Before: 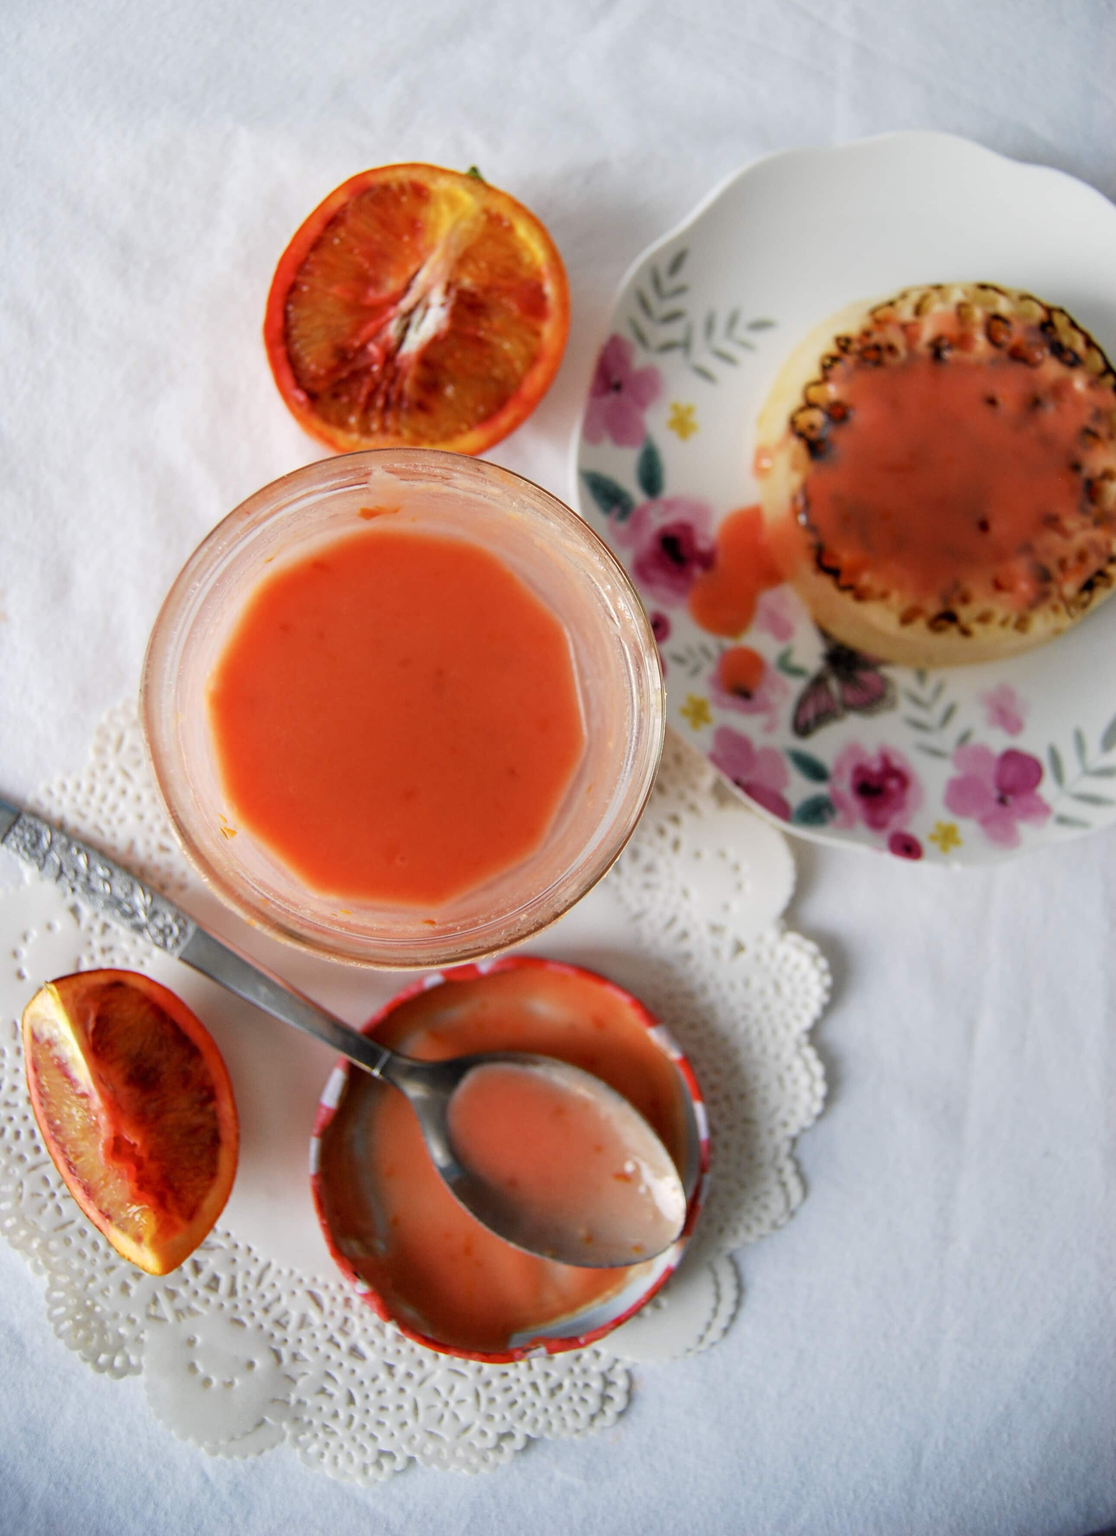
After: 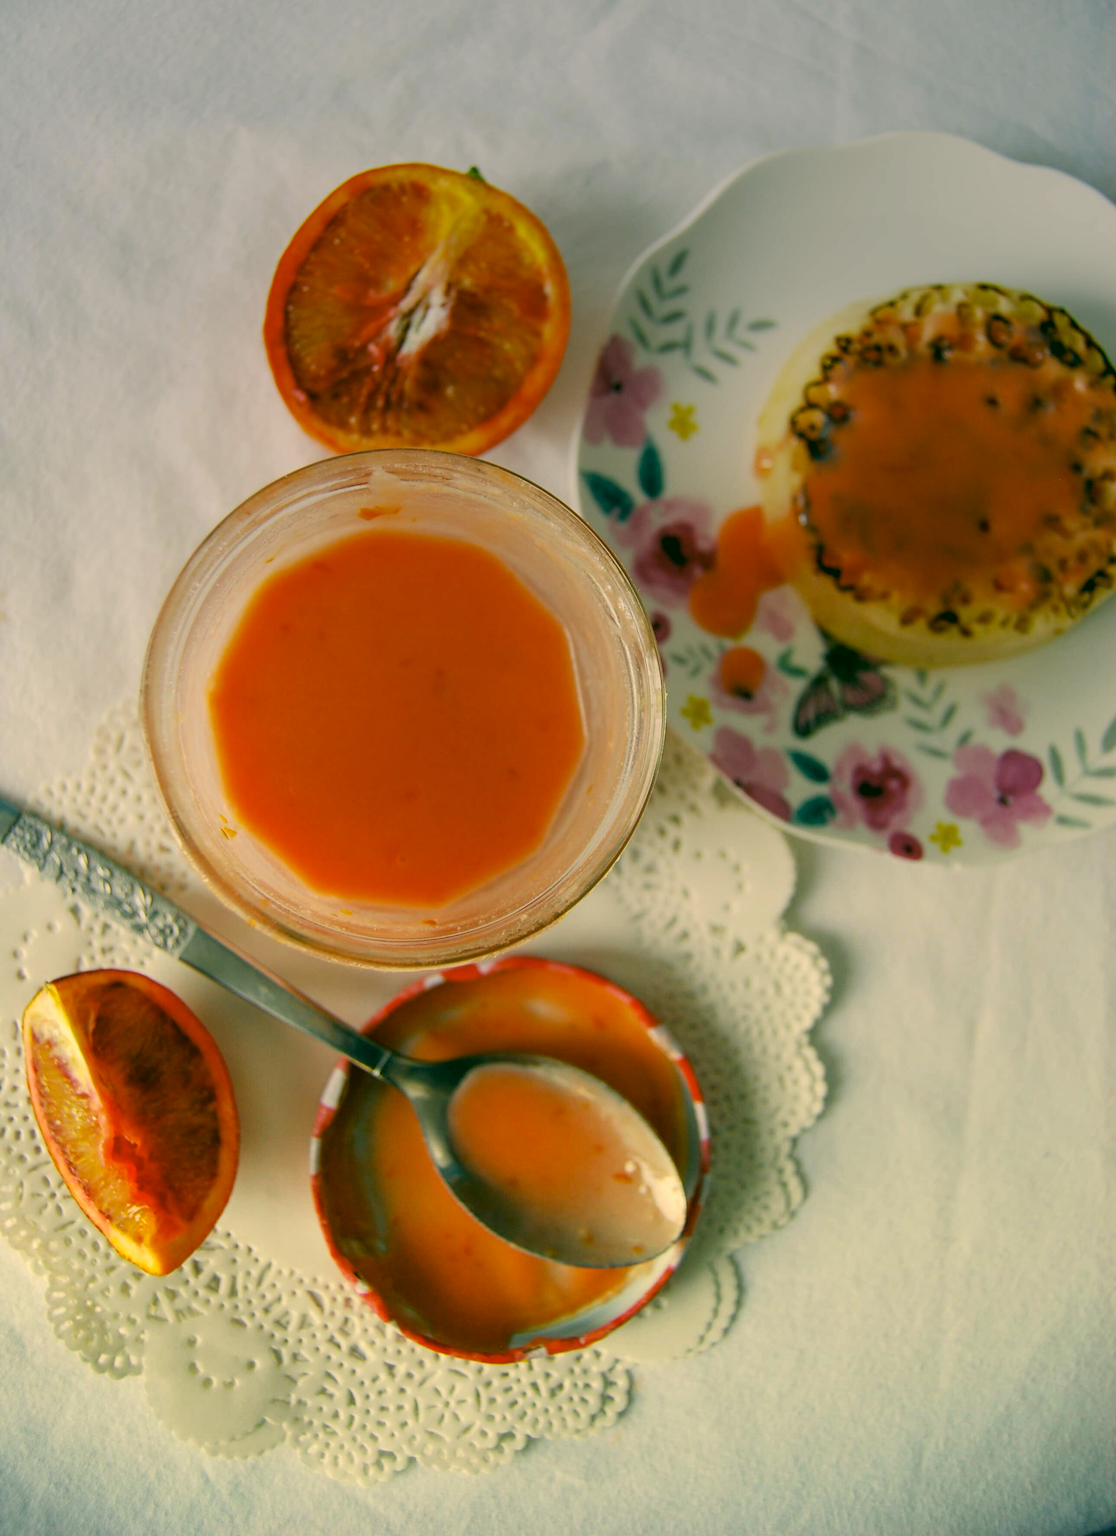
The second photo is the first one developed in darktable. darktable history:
graduated density: hue 238.83°, saturation 50%
color correction: highlights a* 5.62, highlights b* 33.57, shadows a* -25.86, shadows b* 4.02
